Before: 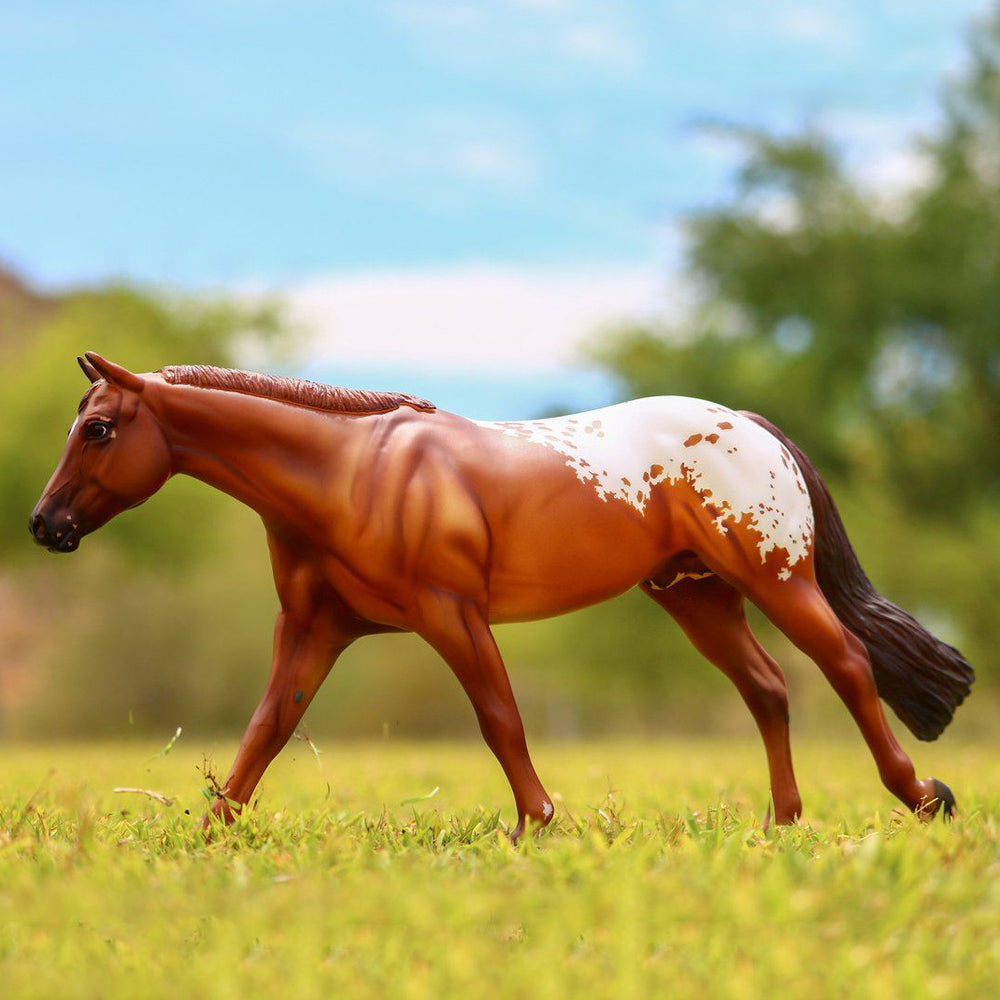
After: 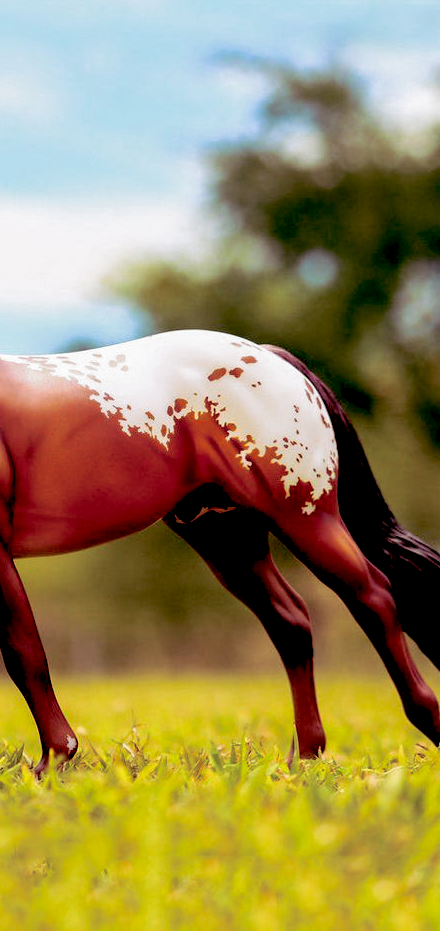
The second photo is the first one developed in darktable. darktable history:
crop: left 47.628%, top 6.643%, right 7.874%
exposure: black level correction 0.056, compensate highlight preservation false
split-toning: shadows › hue 316.8°, shadows › saturation 0.47, highlights › hue 201.6°, highlights › saturation 0, balance -41.97, compress 28.01%
